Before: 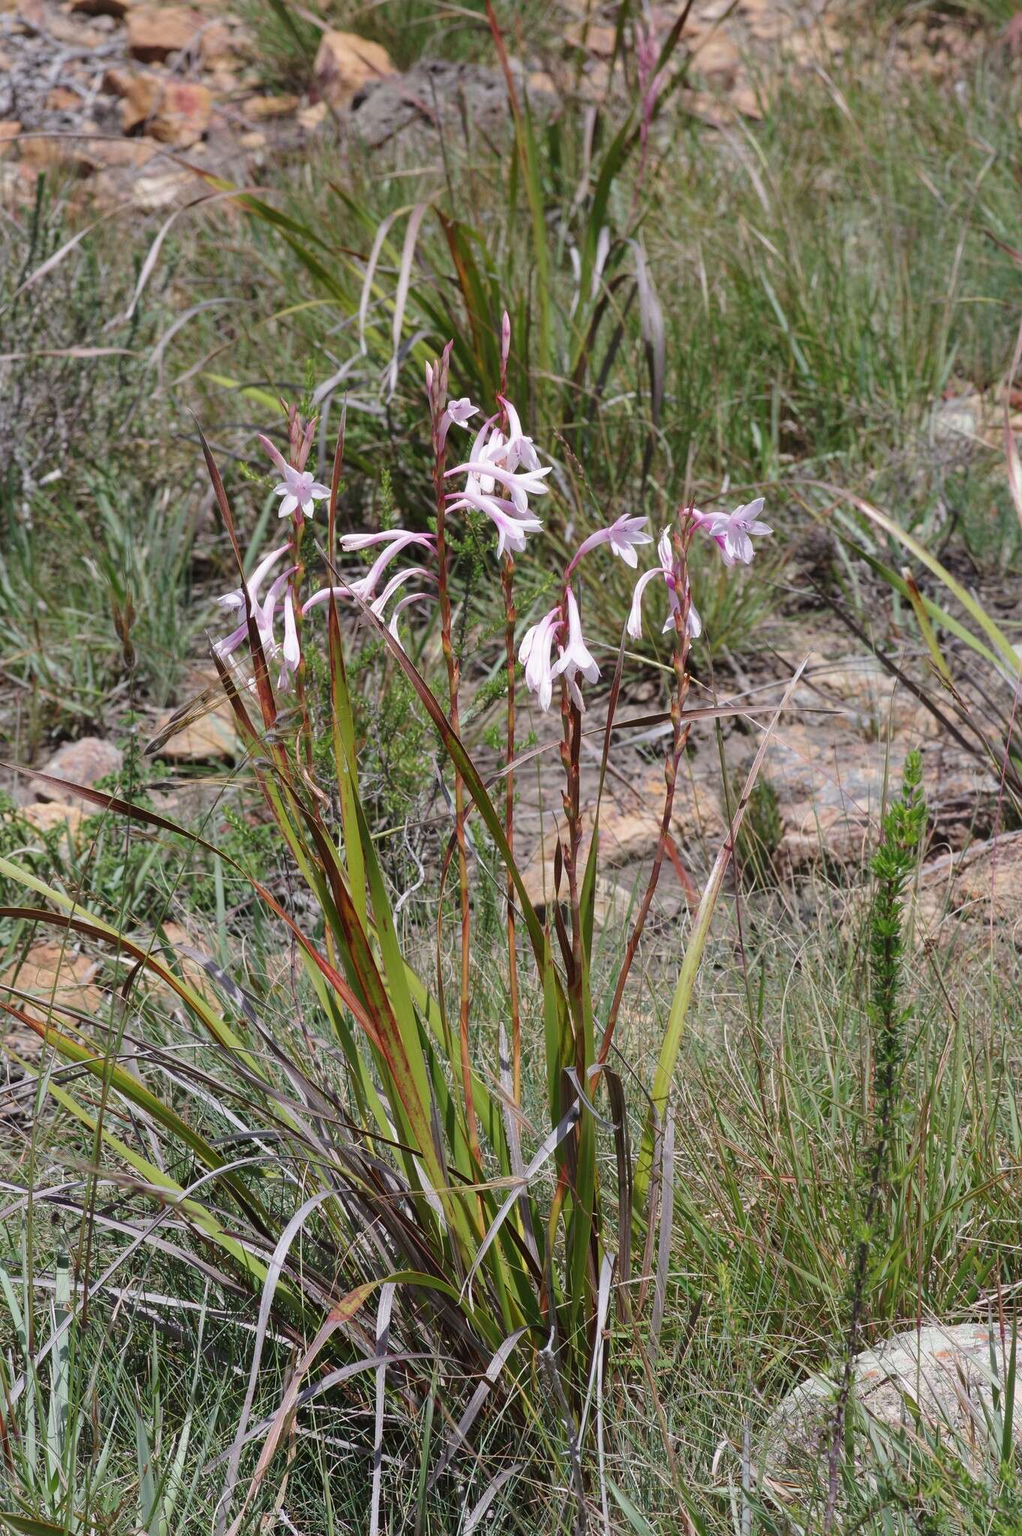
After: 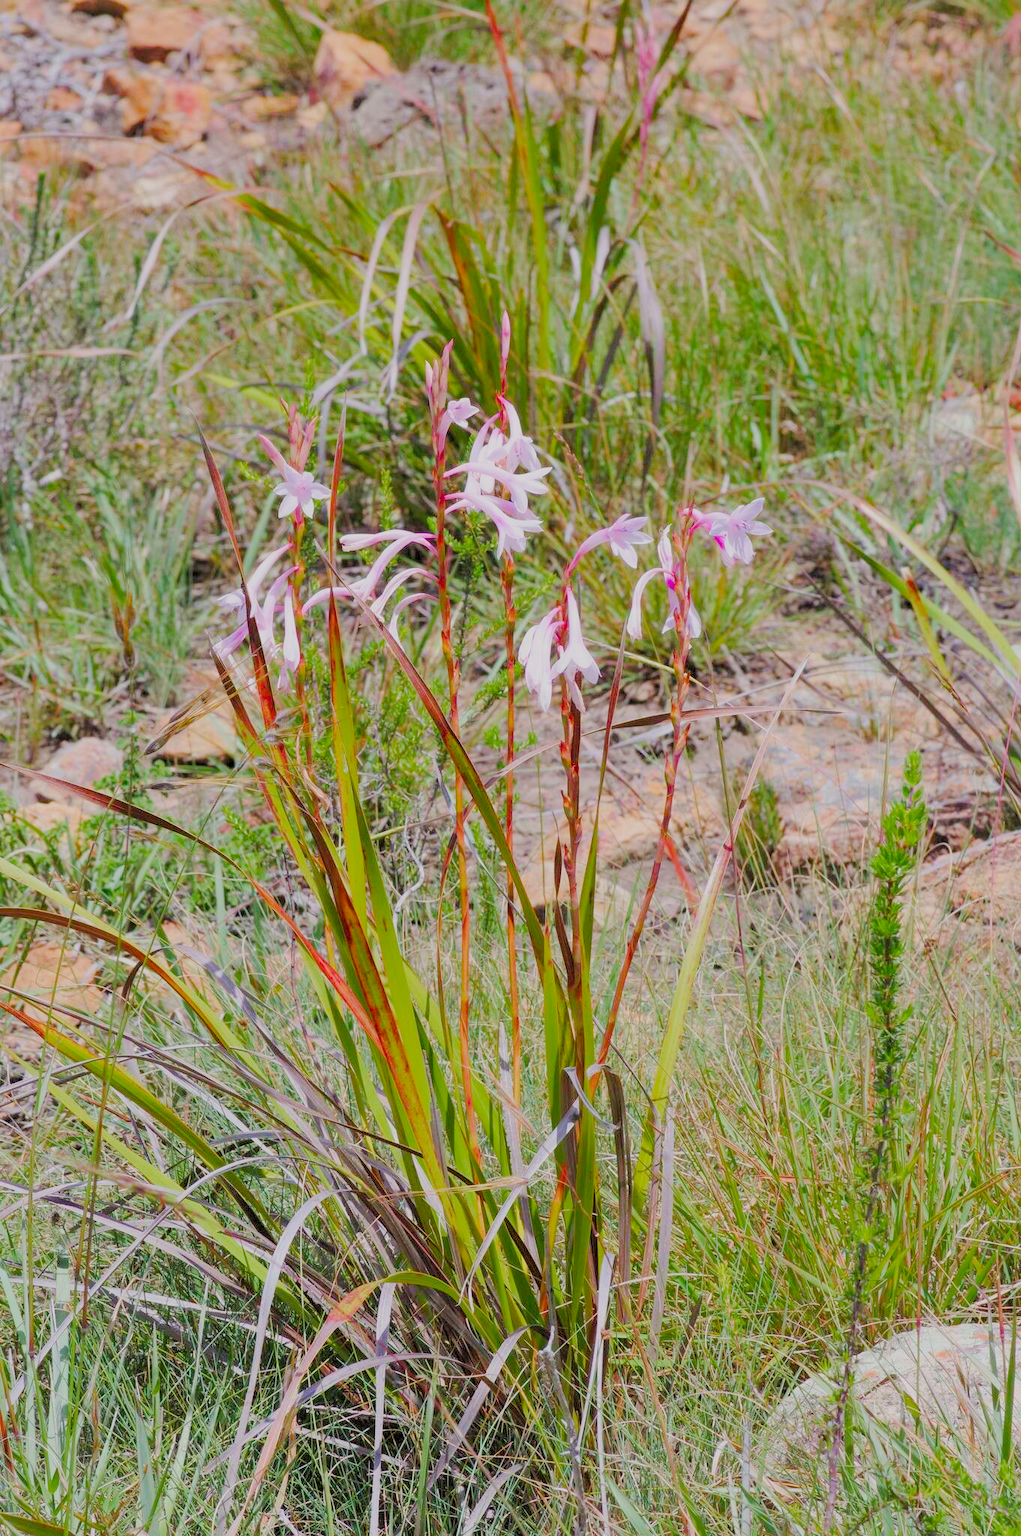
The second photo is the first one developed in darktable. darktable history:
shadows and highlights: radius 127.45, shadows 30.31, highlights -30.62, low approximation 0.01, soften with gaussian
color balance rgb: global offset › luminance 0.483%, global offset › hue 169.76°, perceptual saturation grading › global saturation 20%, perceptual saturation grading › highlights -25.408%, perceptual saturation grading › shadows 49.816%, global vibrance 25.102%
filmic rgb: black relative exposure -7.06 EV, white relative exposure 6.06 EV, target black luminance 0%, hardness 2.75, latitude 60.85%, contrast 0.698, highlights saturation mix 11.18%, shadows ↔ highlights balance -0.093%
levels: levels [0.044, 0.416, 0.908]
